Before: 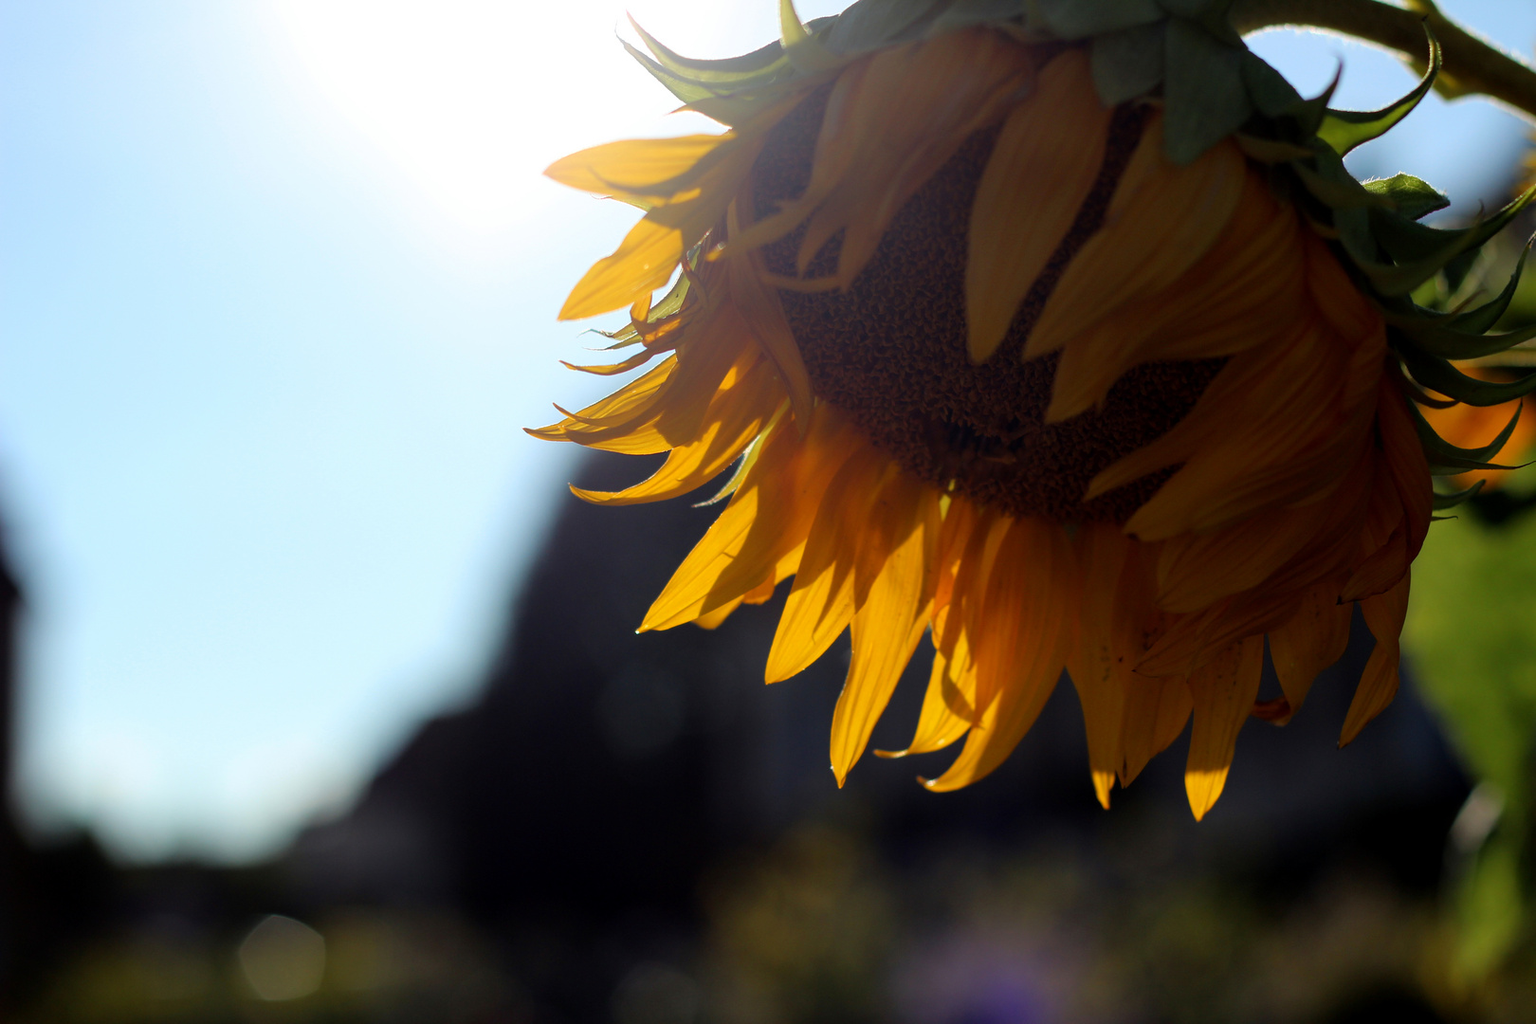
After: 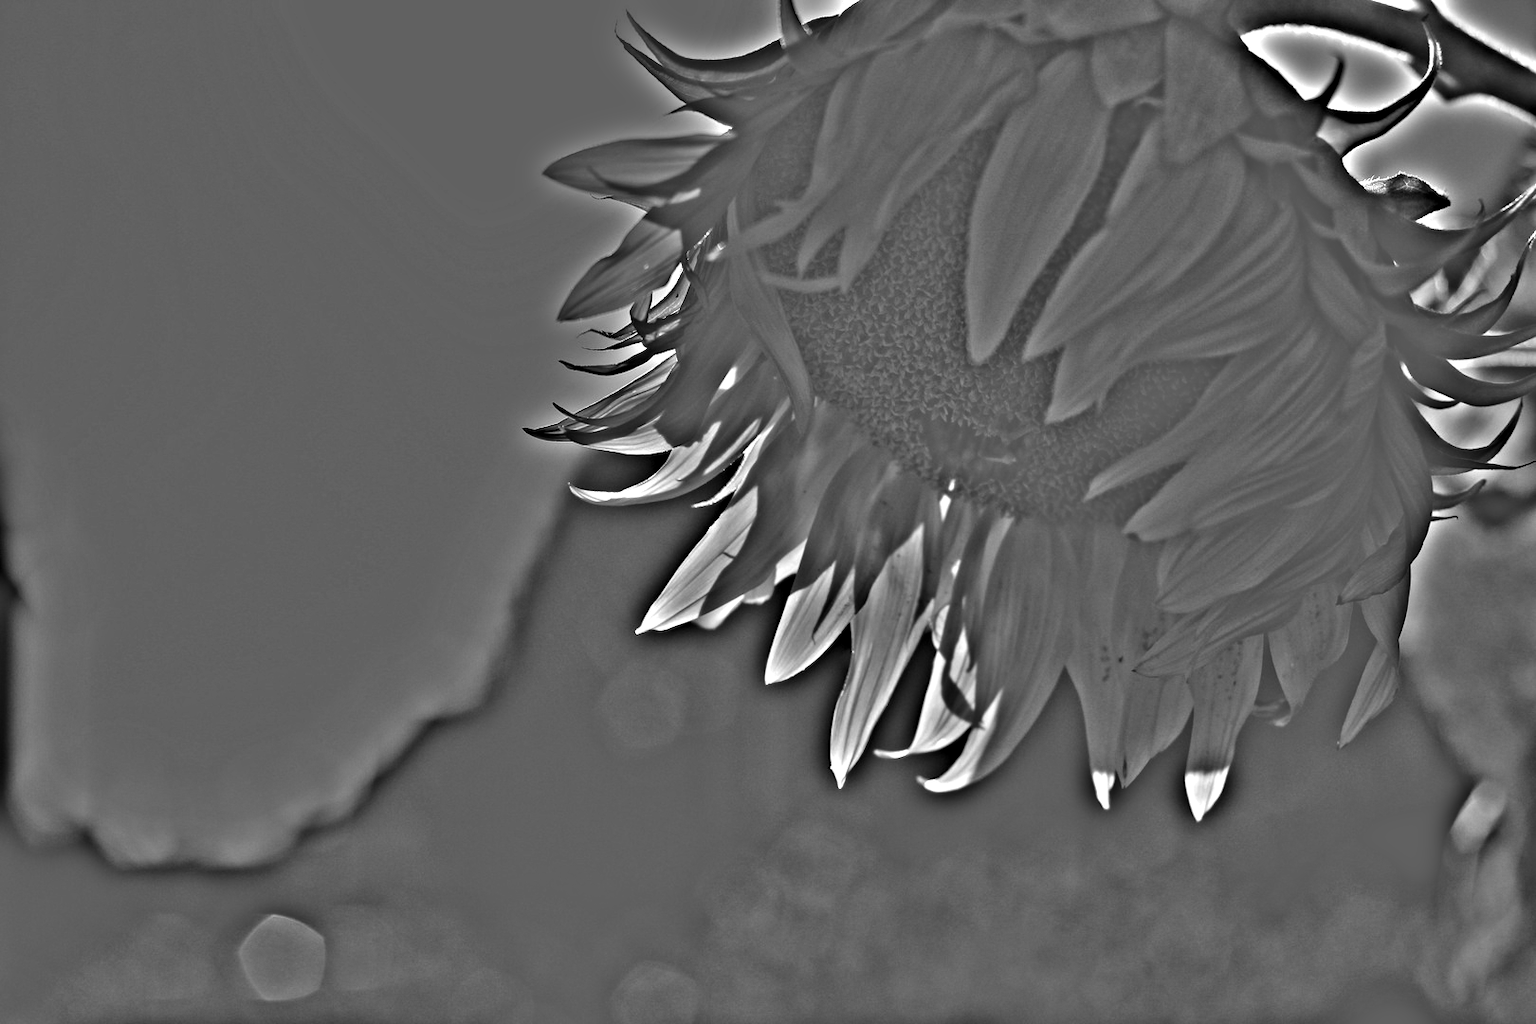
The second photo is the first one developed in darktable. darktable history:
white balance: red 0.924, blue 1.095
contrast brightness saturation: contrast 0.07, brightness -0.14, saturation 0.11
highpass: on, module defaults
tone equalizer: on, module defaults
